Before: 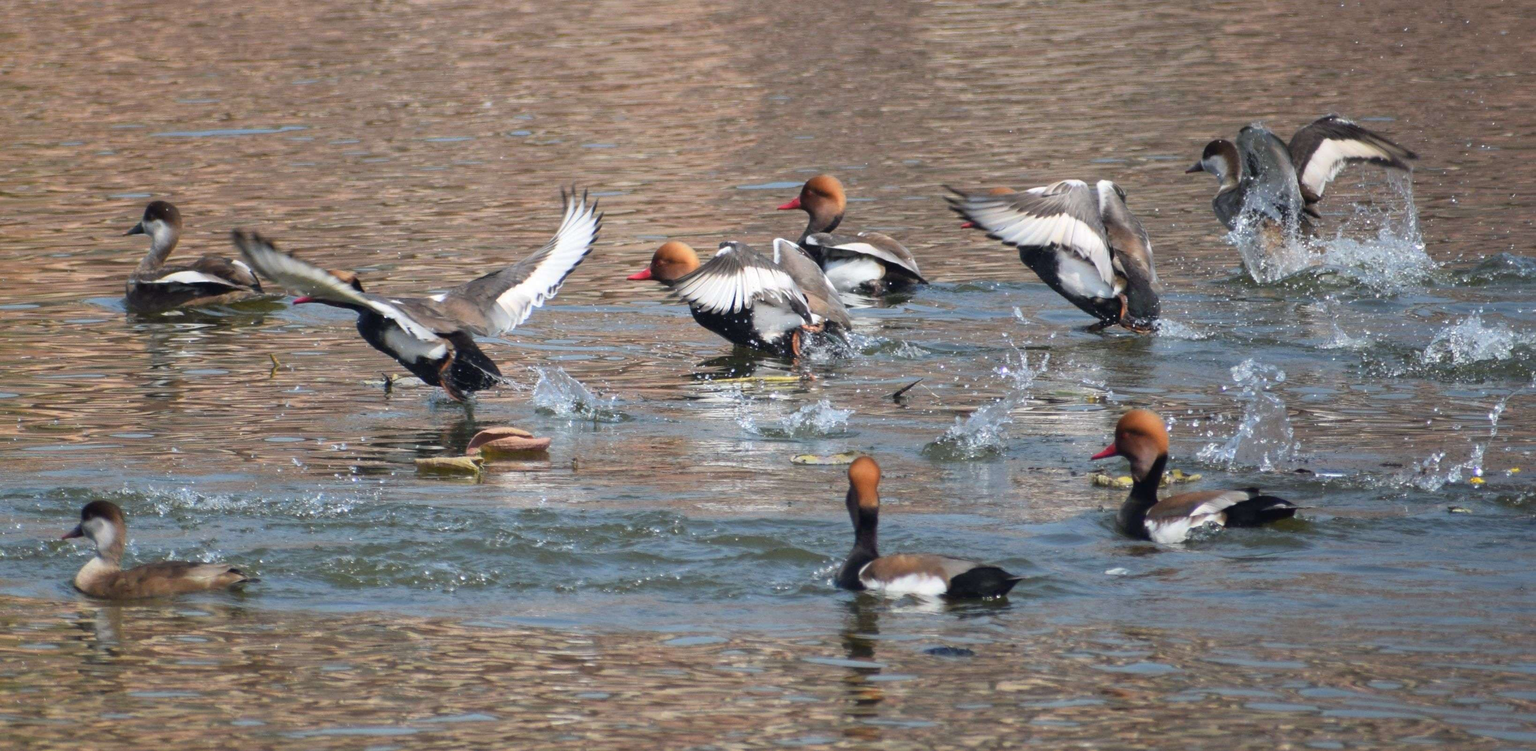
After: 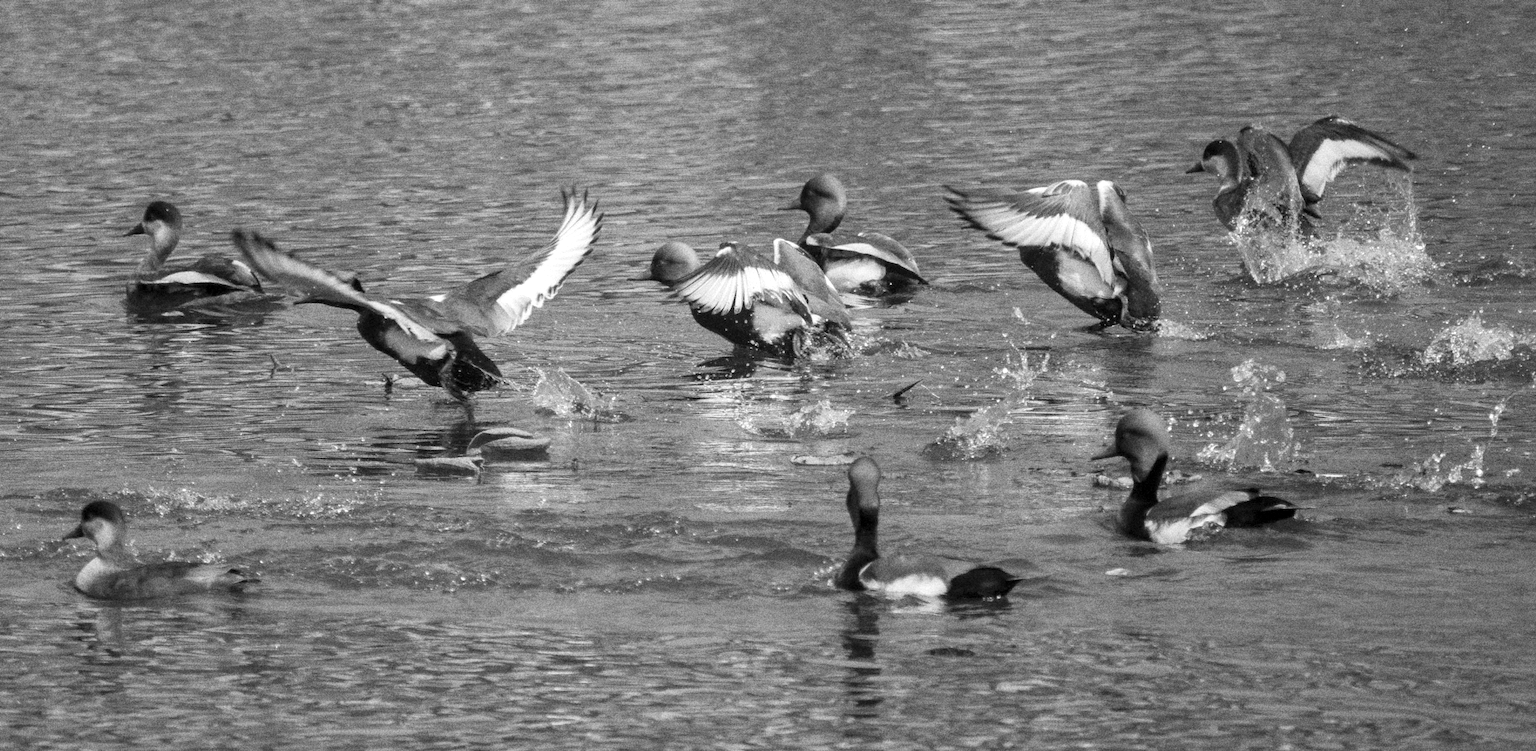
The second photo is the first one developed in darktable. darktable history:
local contrast: on, module defaults
monochrome: on, module defaults
grain: coarseness 14.49 ISO, strength 48.04%, mid-tones bias 35%
